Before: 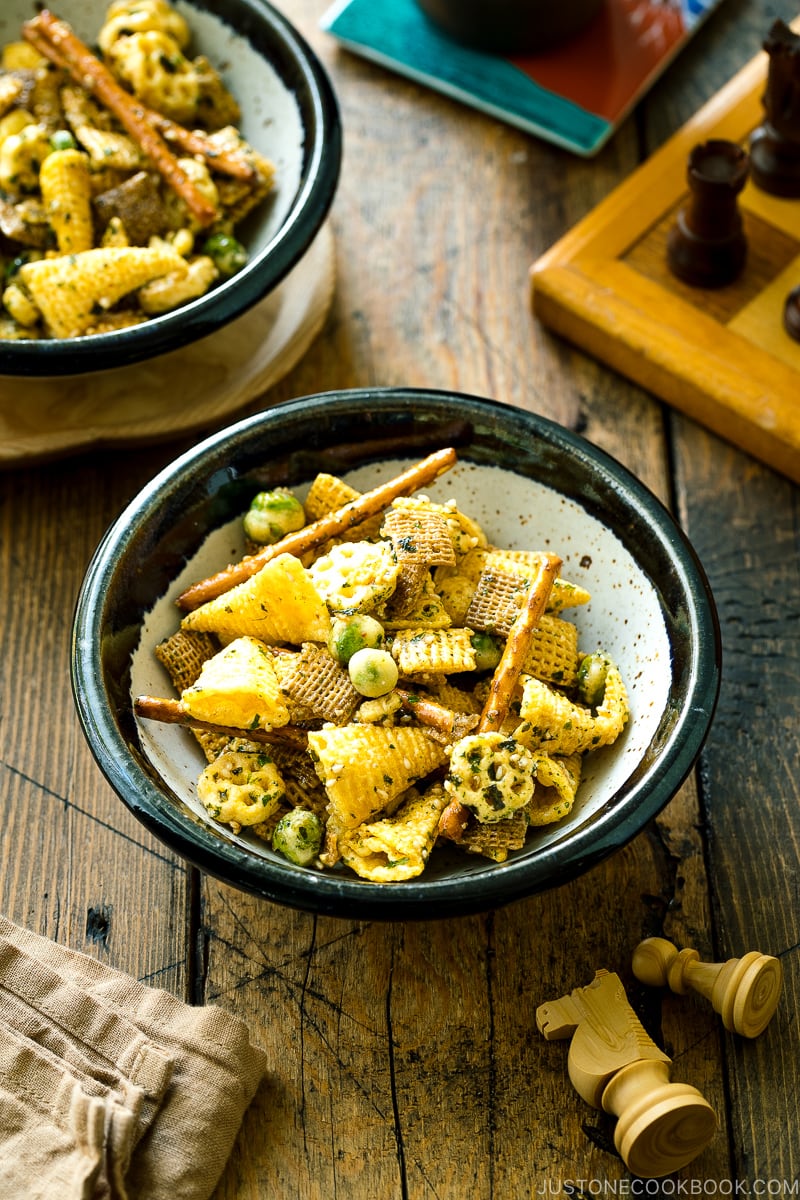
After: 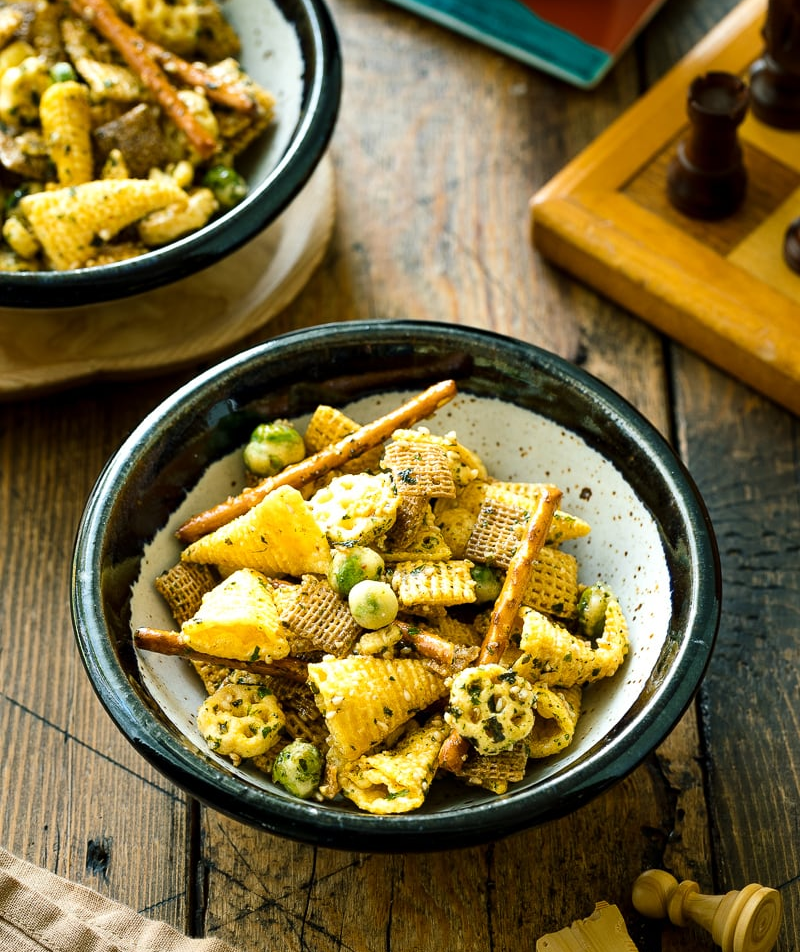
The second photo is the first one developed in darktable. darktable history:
crop and rotate: top 5.667%, bottom 14.937%
exposure: compensate highlight preservation false
